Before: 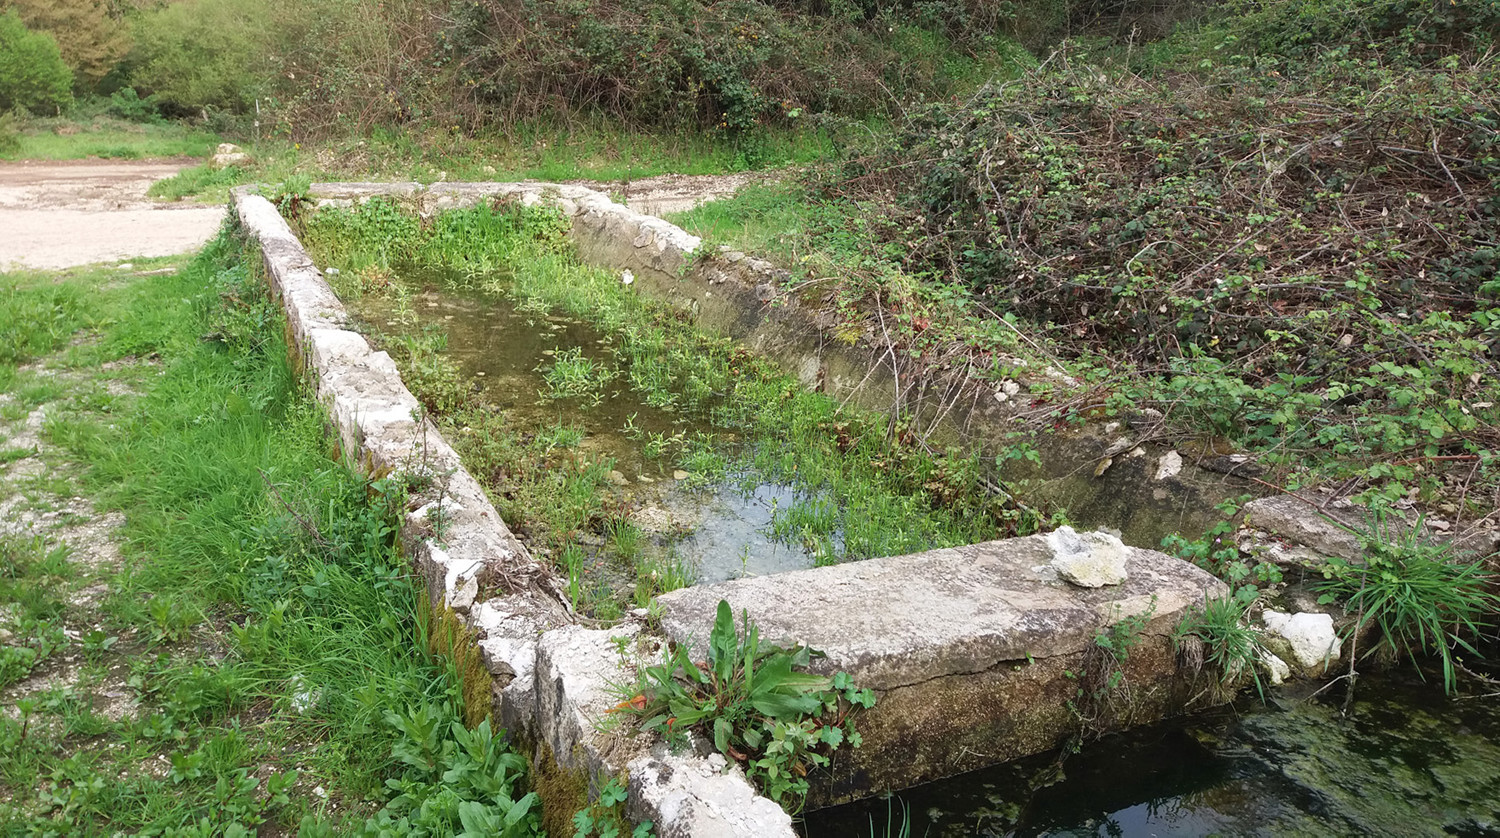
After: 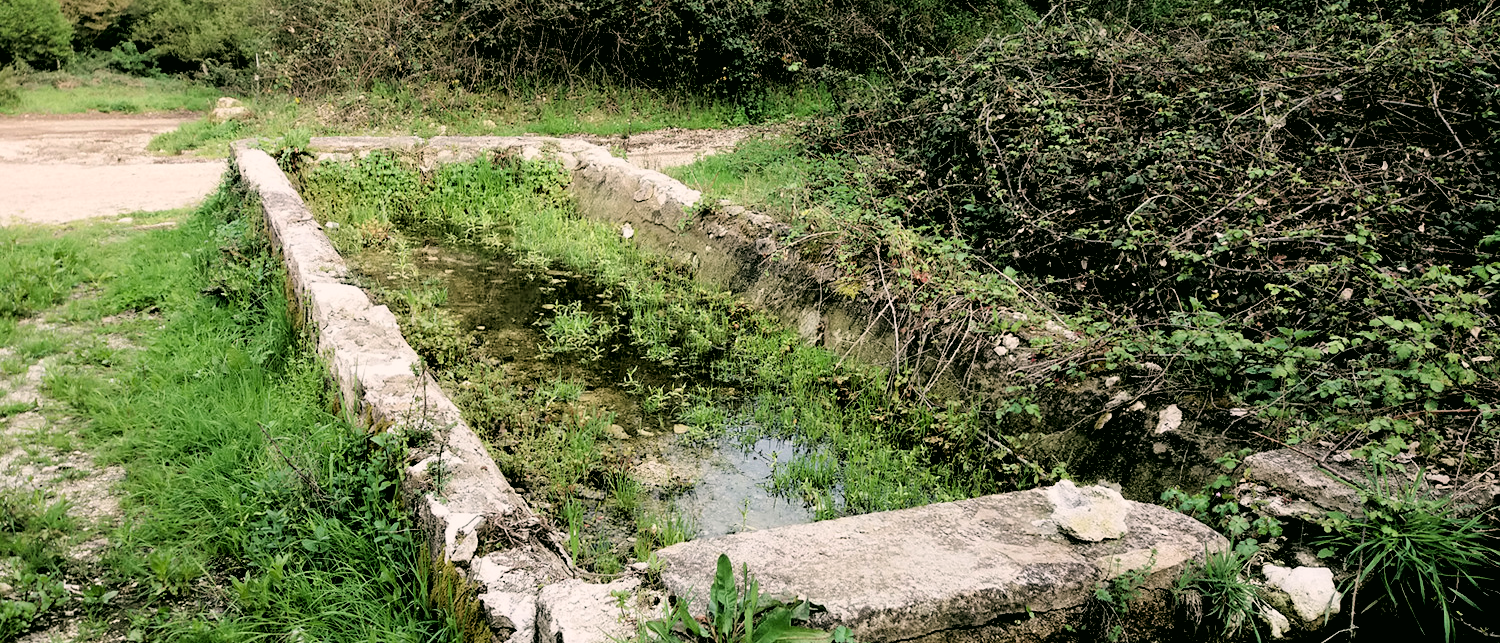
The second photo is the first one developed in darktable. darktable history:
exposure: exposure -0.14 EV, compensate exposure bias true, compensate highlight preservation false
crop: top 5.57%, bottom 17.682%
filmic rgb: middle gray luminance 13.79%, black relative exposure -1.85 EV, white relative exposure 3.09 EV, target black luminance 0%, hardness 1.78, latitude 58.96%, contrast 1.717, highlights saturation mix 3.92%, shadows ↔ highlights balance -37.24%
color correction: highlights a* 4.52, highlights b* 4.91, shadows a* -6.93, shadows b* 4.7
